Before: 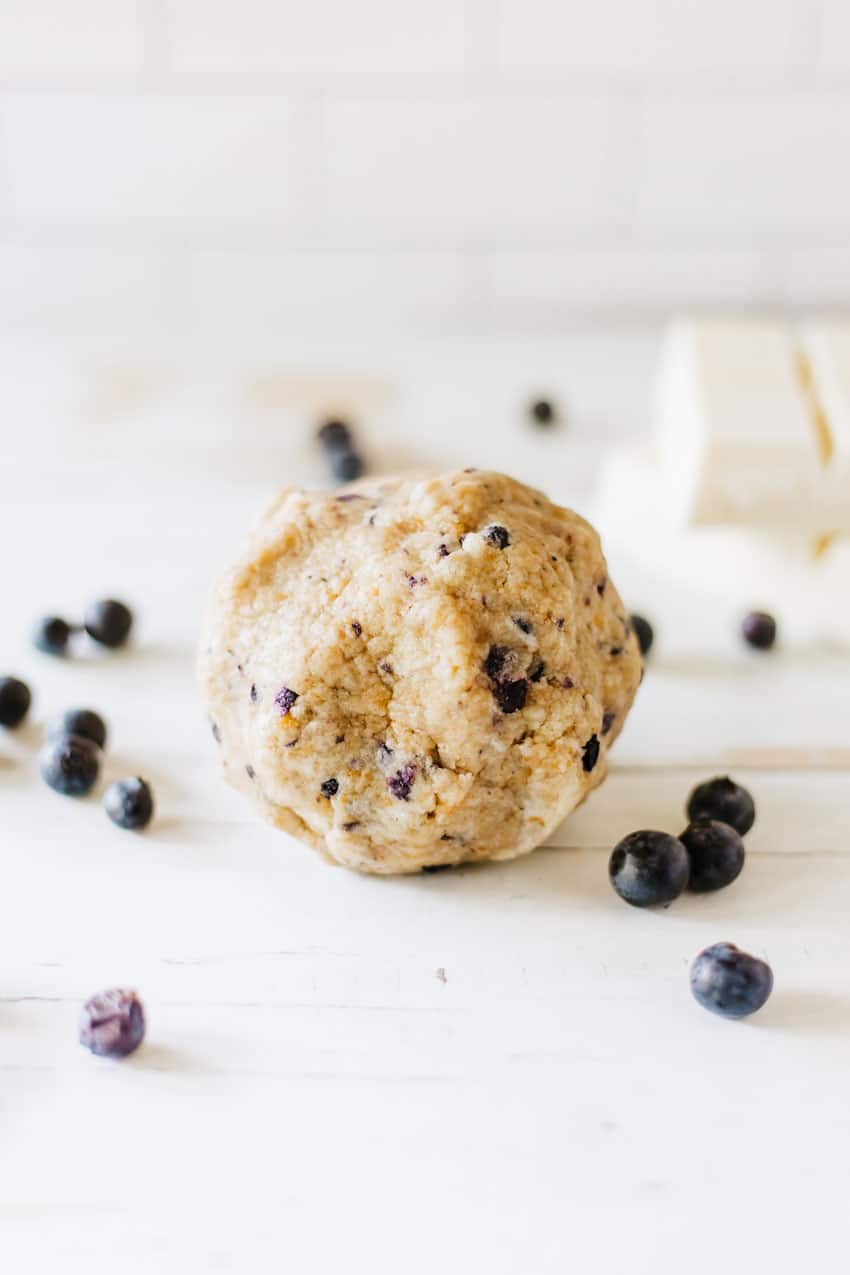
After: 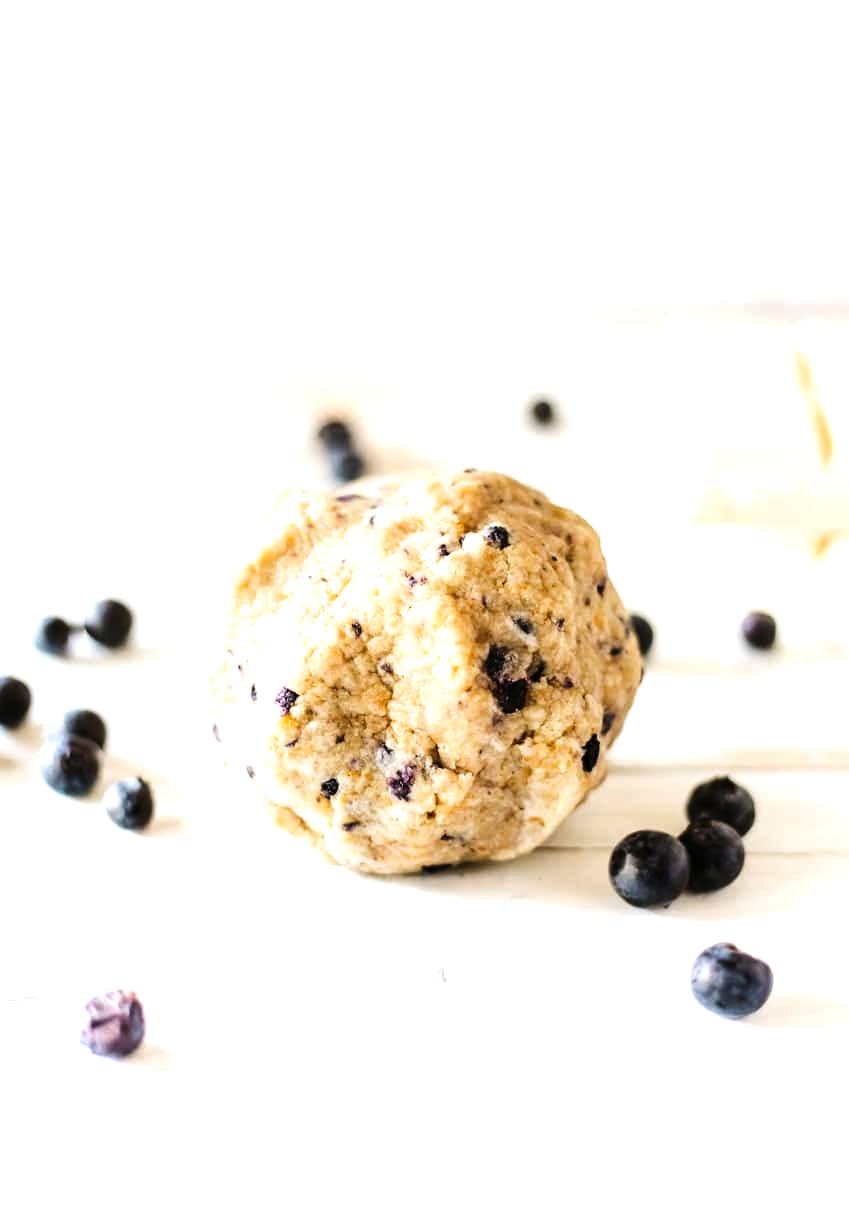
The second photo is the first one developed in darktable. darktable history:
crop and rotate: top 0.001%, bottom 5.034%
tone equalizer: -8 EV -0.758 EV, -7 EV -0.733 EV, -6 EV -0.638 EV, -5 EV -0.378 EV, -3 EV 0.381 EV, -2 EV 0.6 EV, -1 EV 0.679 EV, +0 EV 0.781 EV, edges refinement/feathering 500, mask exposure compensation -1.57 EV, preserve details no
